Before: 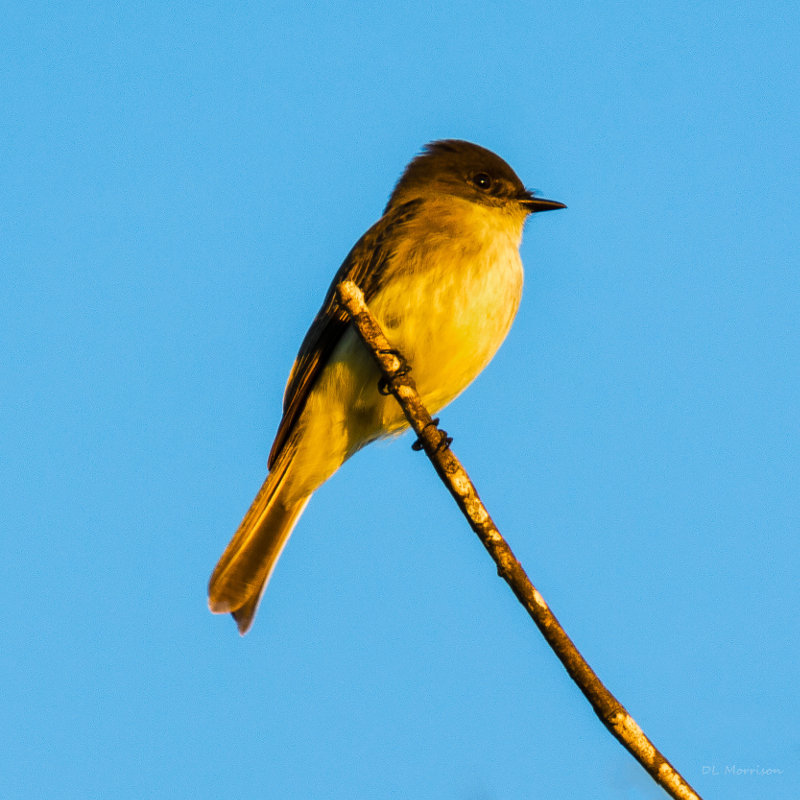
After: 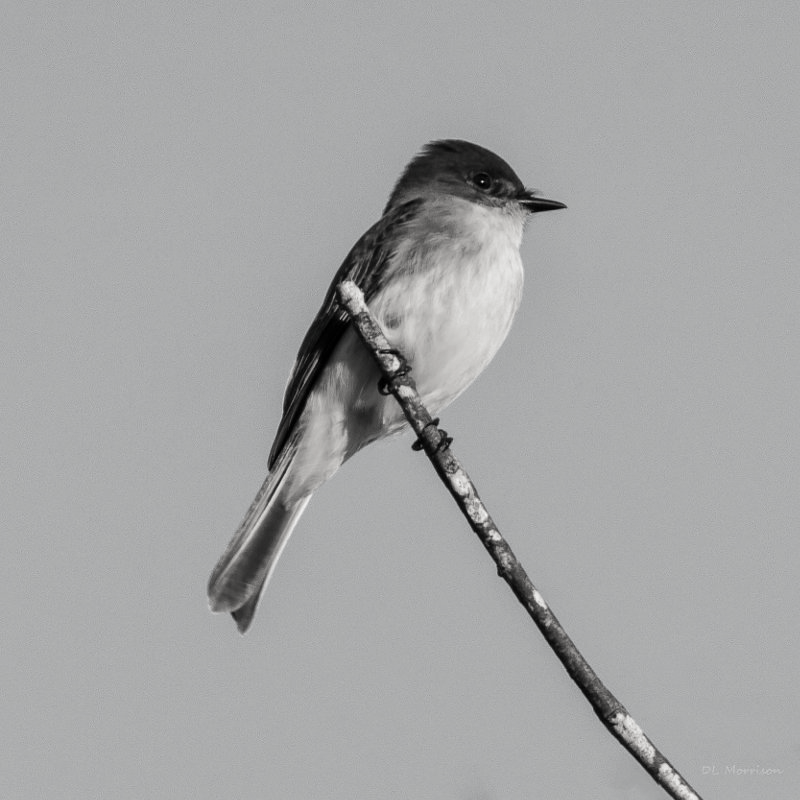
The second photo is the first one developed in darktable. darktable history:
contrast brightness saturation: saturation -0.985
